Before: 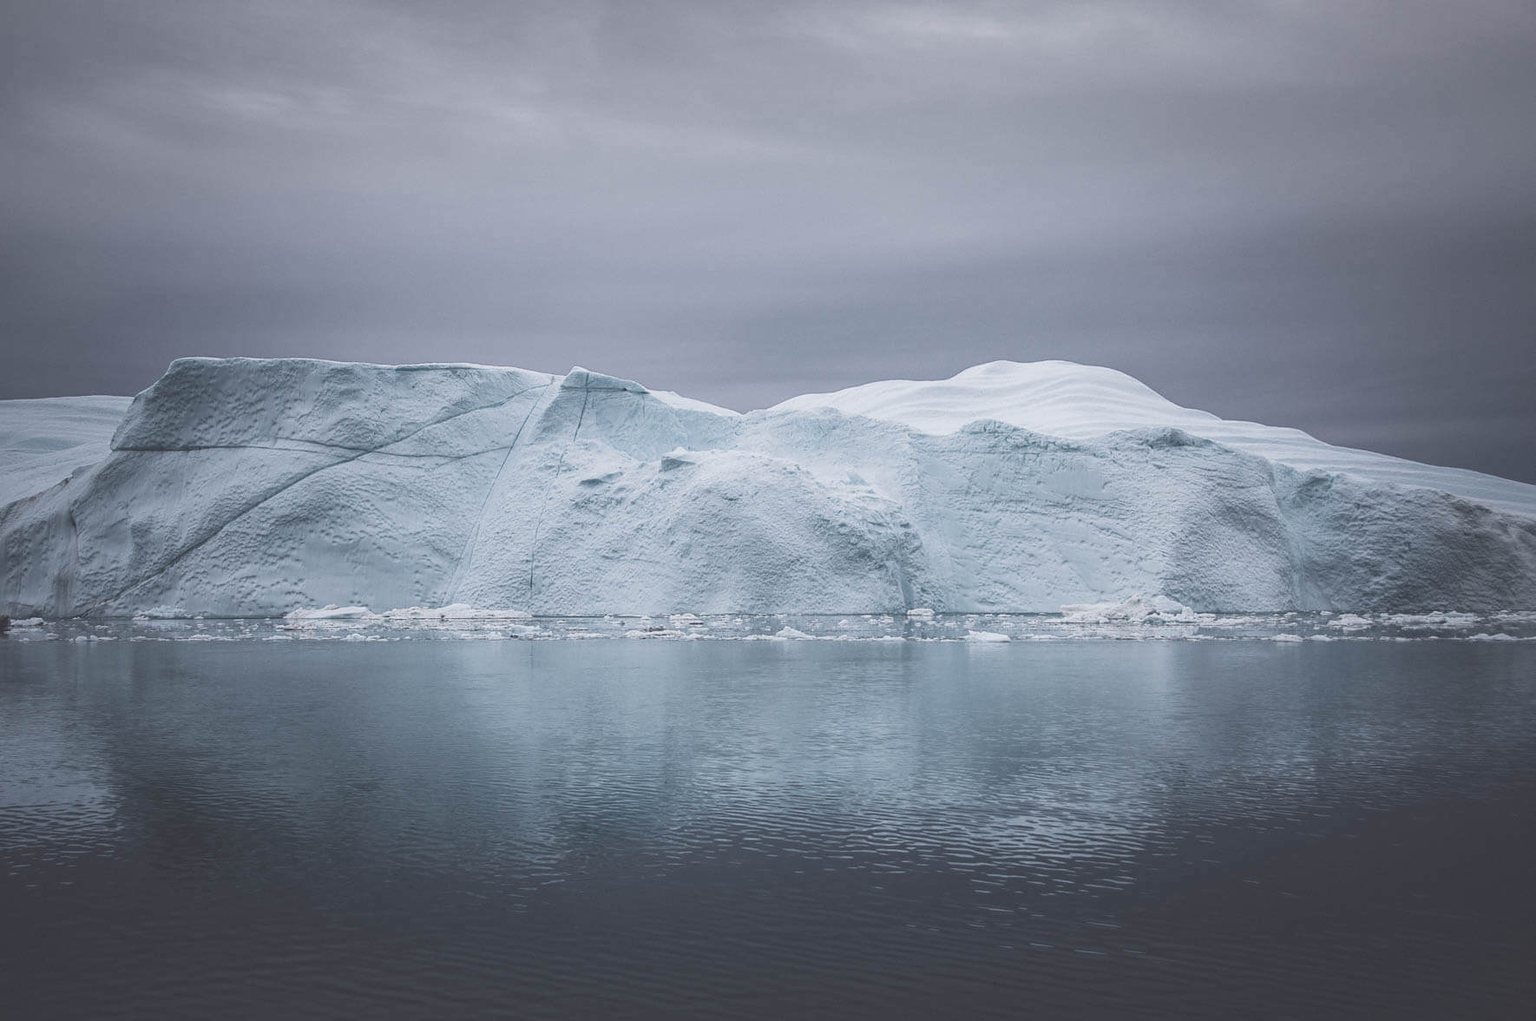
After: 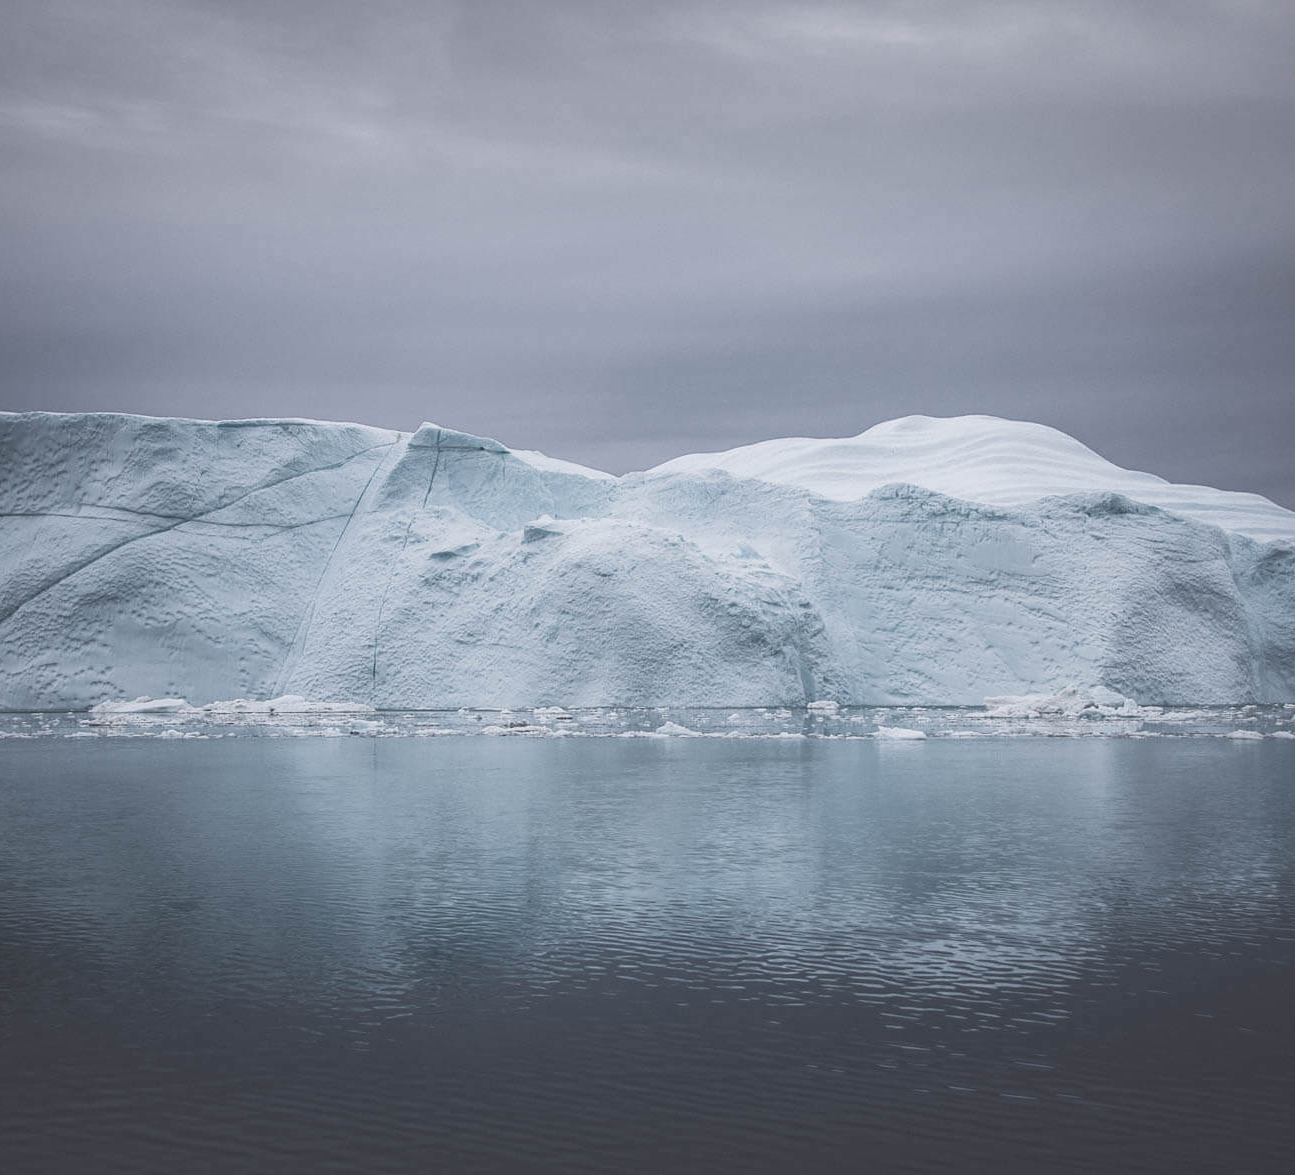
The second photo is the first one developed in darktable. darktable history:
crop: left 13.452%, top 0%, right 13.33%
